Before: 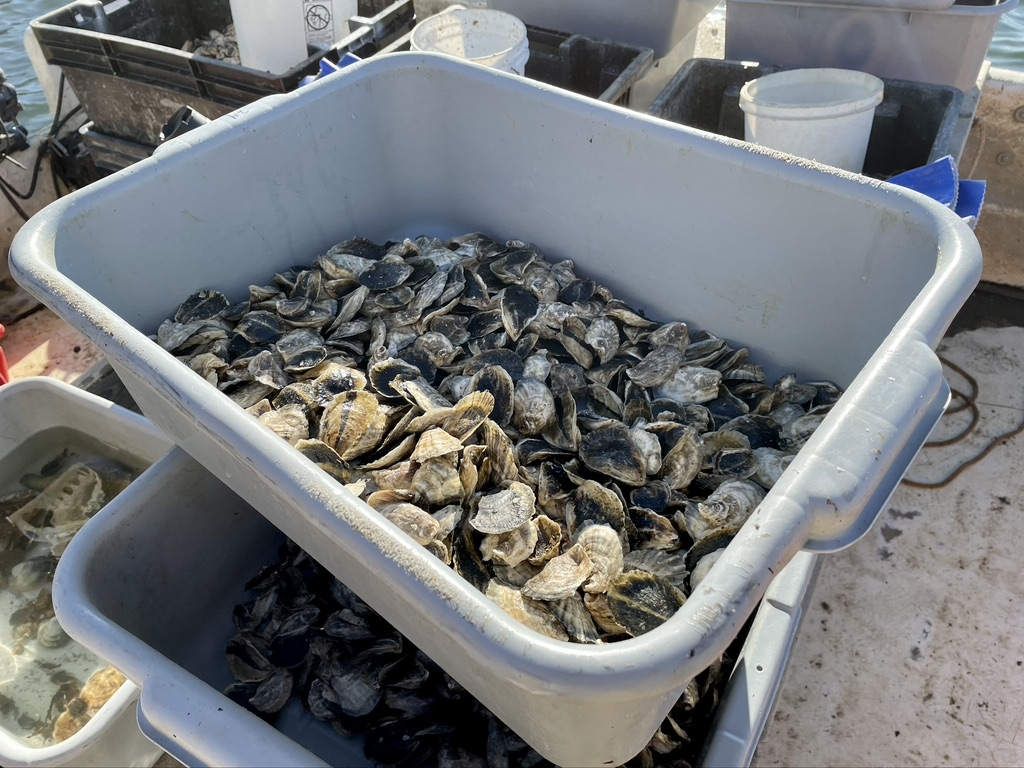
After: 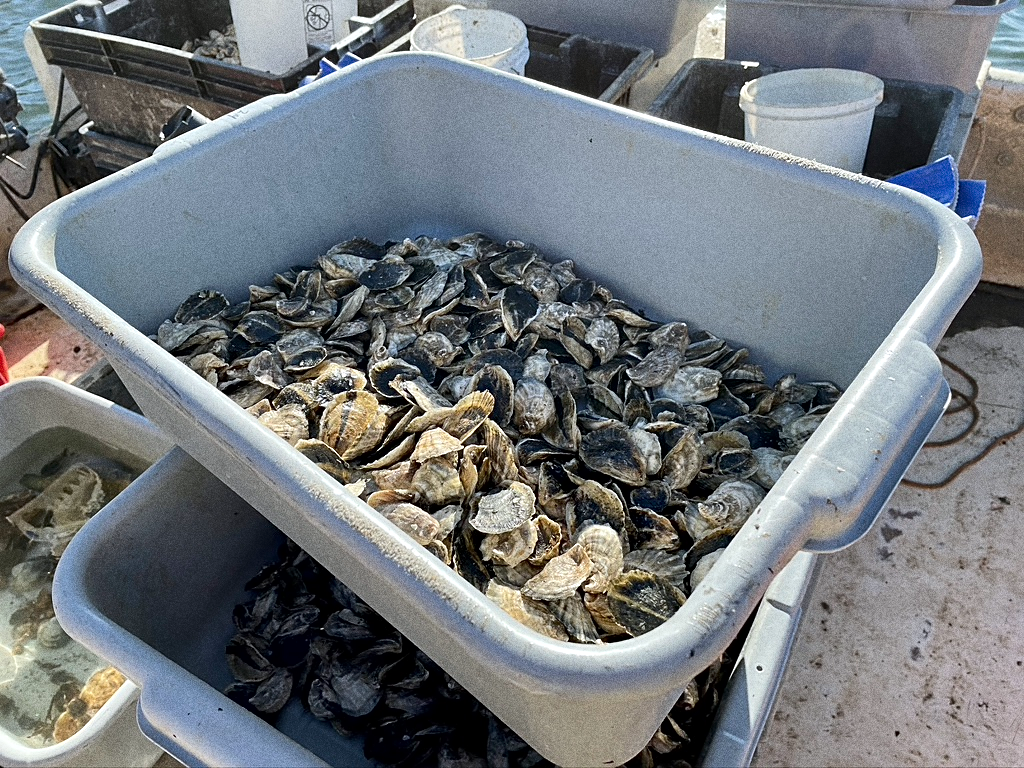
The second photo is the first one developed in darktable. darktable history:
white balance: red 0.988, blue 1.017
local contrast: mode bilateral grid, contrast 20, coarseness 50, detail 120%, midtone range 0.2
sharpen: on, module defaults
grain: coarseness 0.09 ISO, strength 40%
